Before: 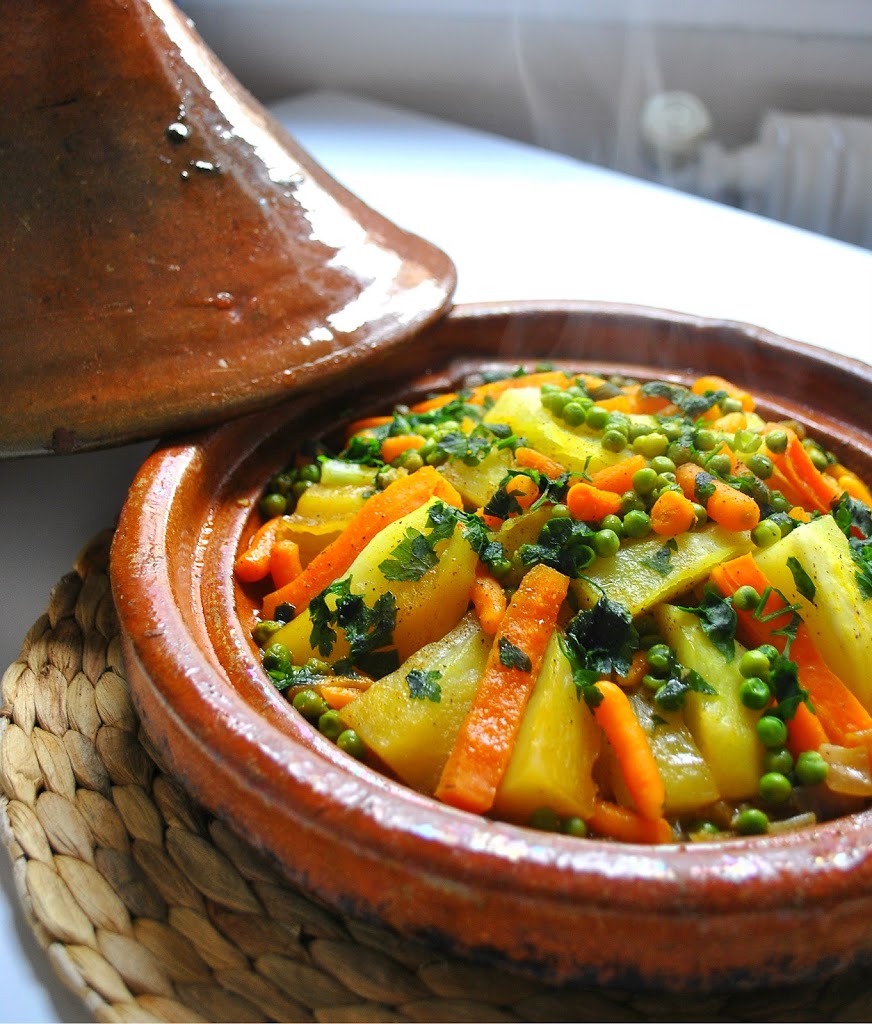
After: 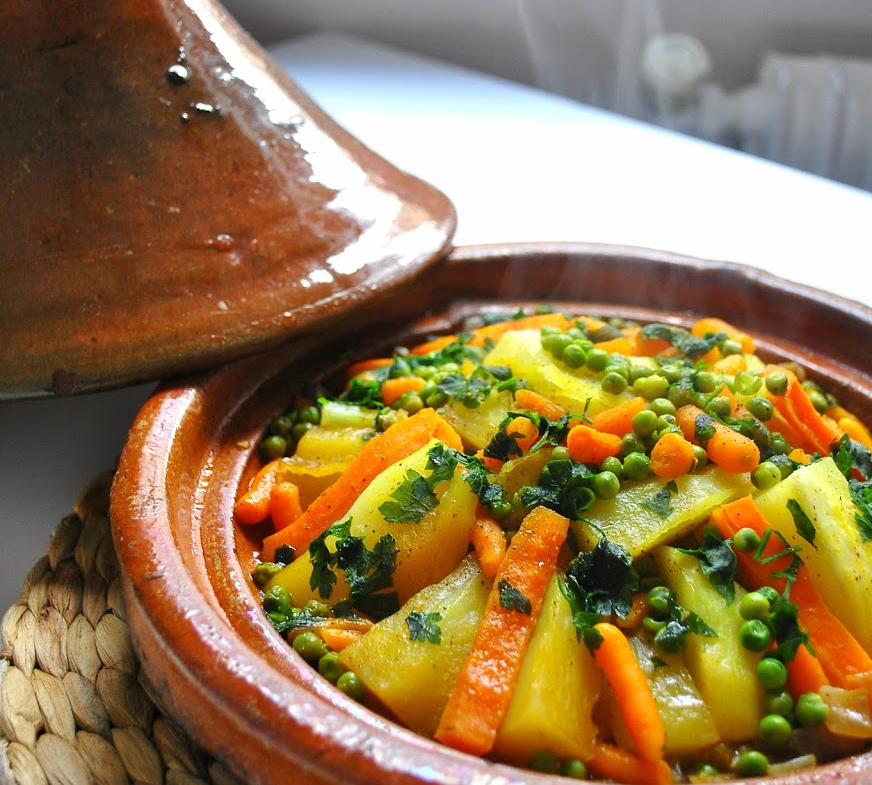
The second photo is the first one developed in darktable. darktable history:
base curve: curves: ch0 [(0, 0) (0.989, 0.992)], preserve colors none
crop: top 5.667%, bottom 17.637%
